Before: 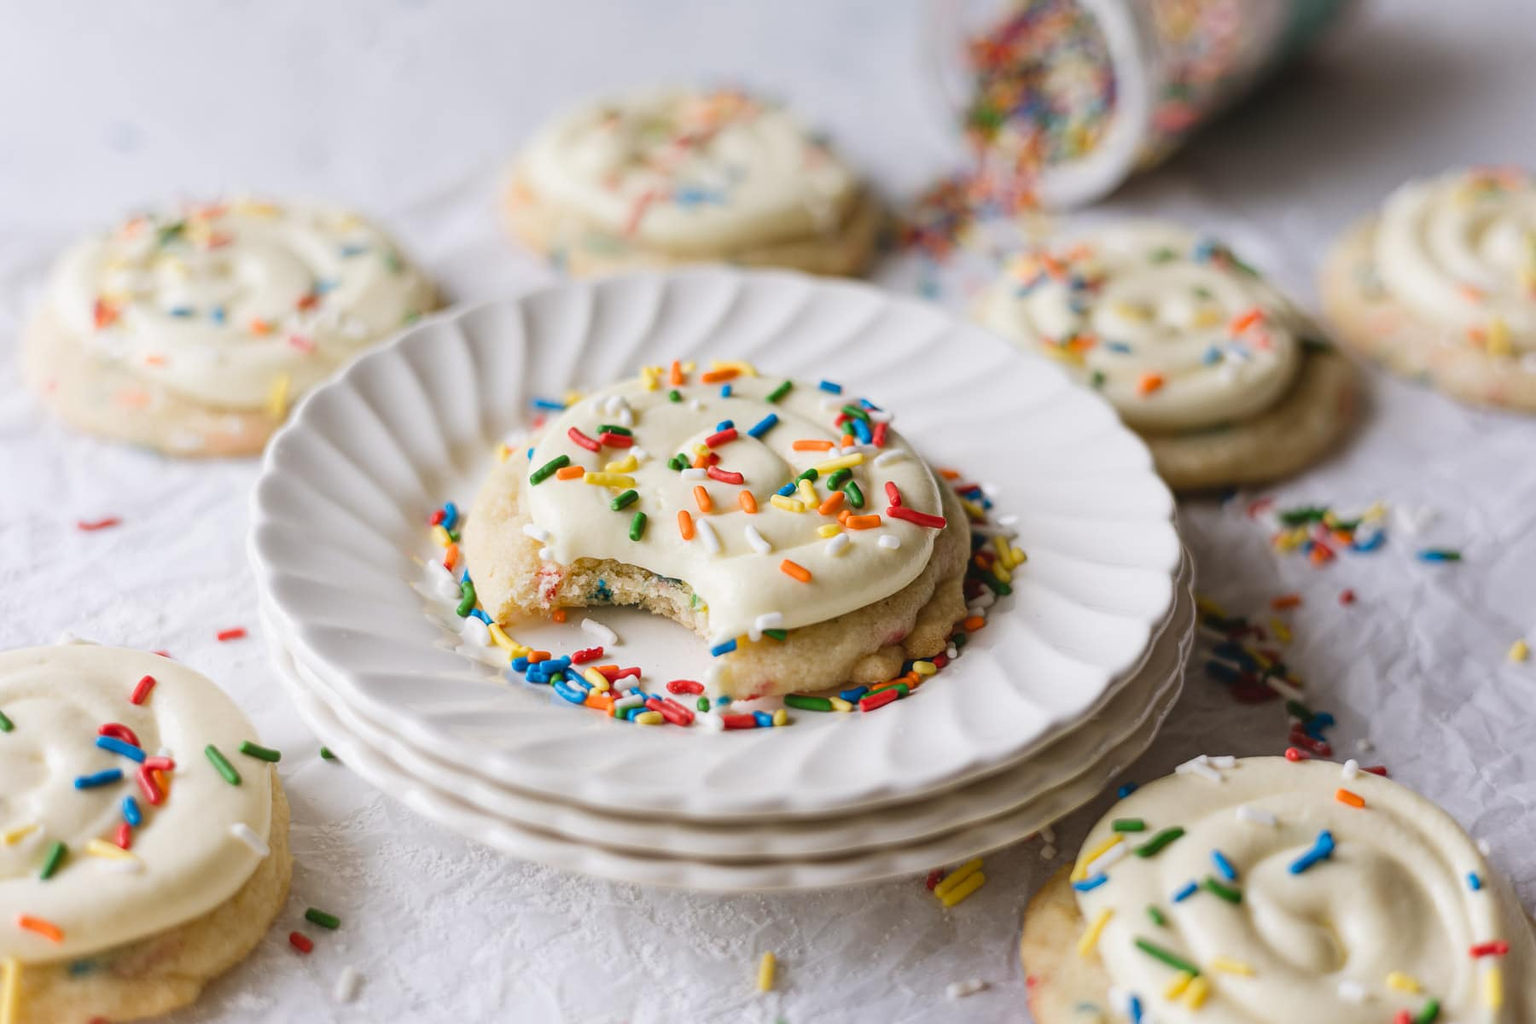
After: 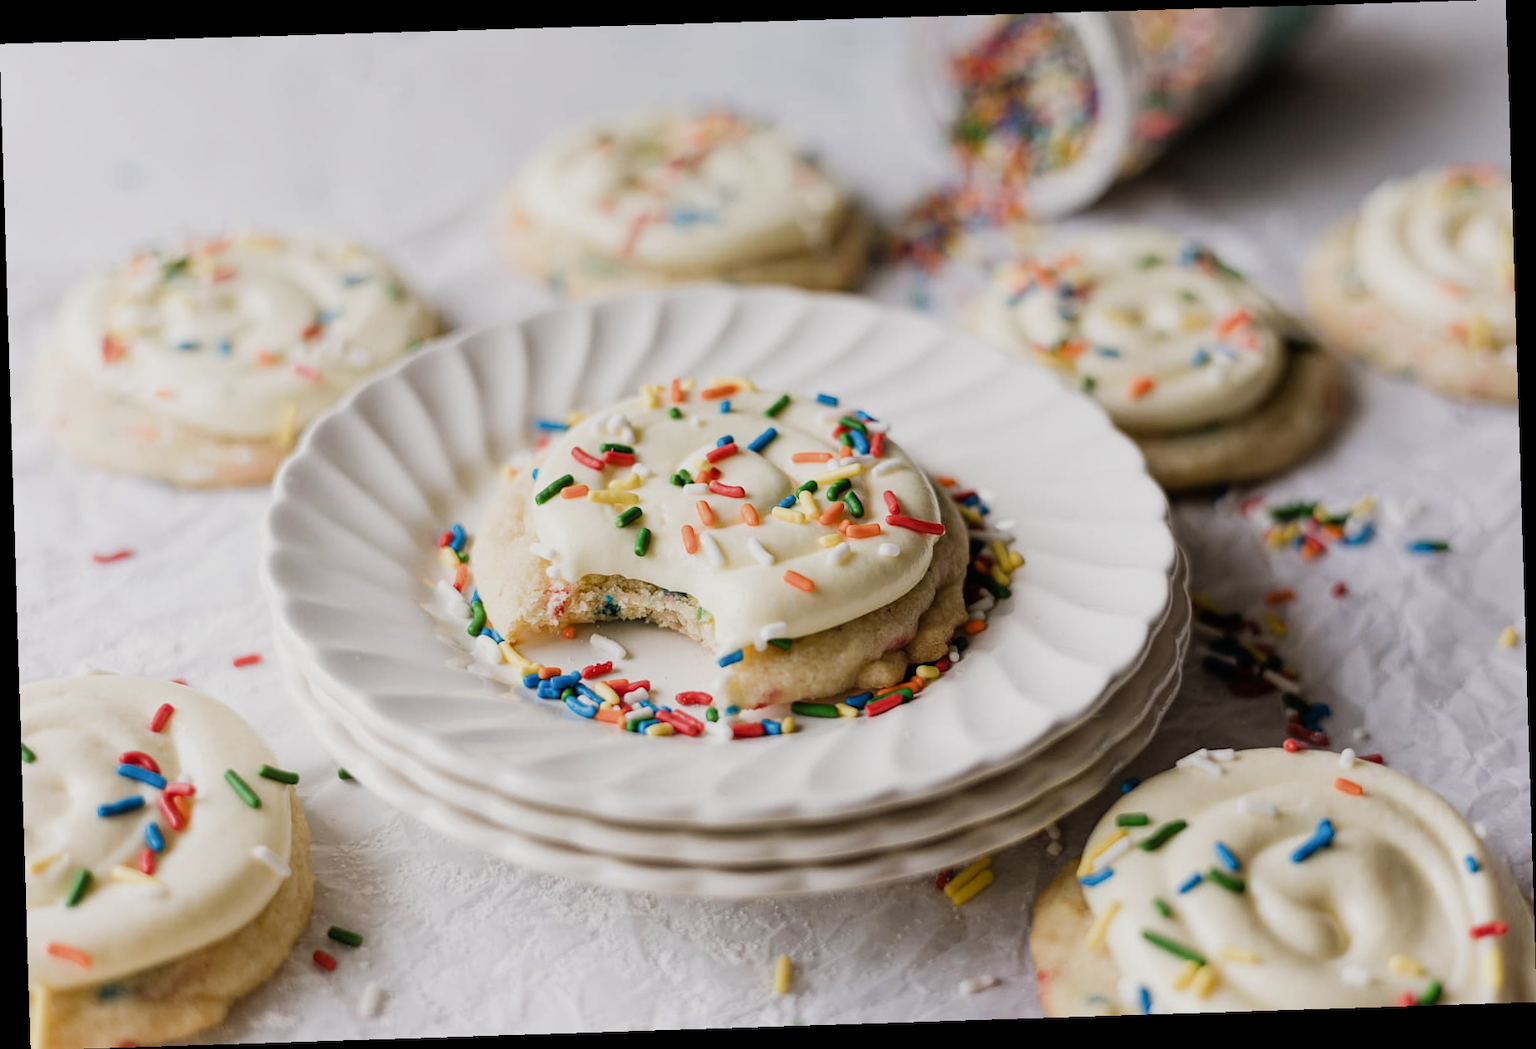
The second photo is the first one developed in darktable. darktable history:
white balance: red 1.009, blue 0.985
filmic rgb: middle gray luminance 21.73%, black relative exposure -14 EV, white relative exposure 2.96 EV, threshold 6 EV, target black luminance 0%, hardness 8.81, latitude 59.69%, contrast 1.208, highlights saturation mix 5%, shadows ↔ highlights balance 41.6%, add noise in highlights 0, color science v3 (2019), use custom middle-gray values true, iterations of high-quality reconstruction 0, contrast in highlights soft, enable highlight reconstruction true
rotate and perspective: rotation -1.77°, lens shift (horizontal) 0.004, automatic cropping off
